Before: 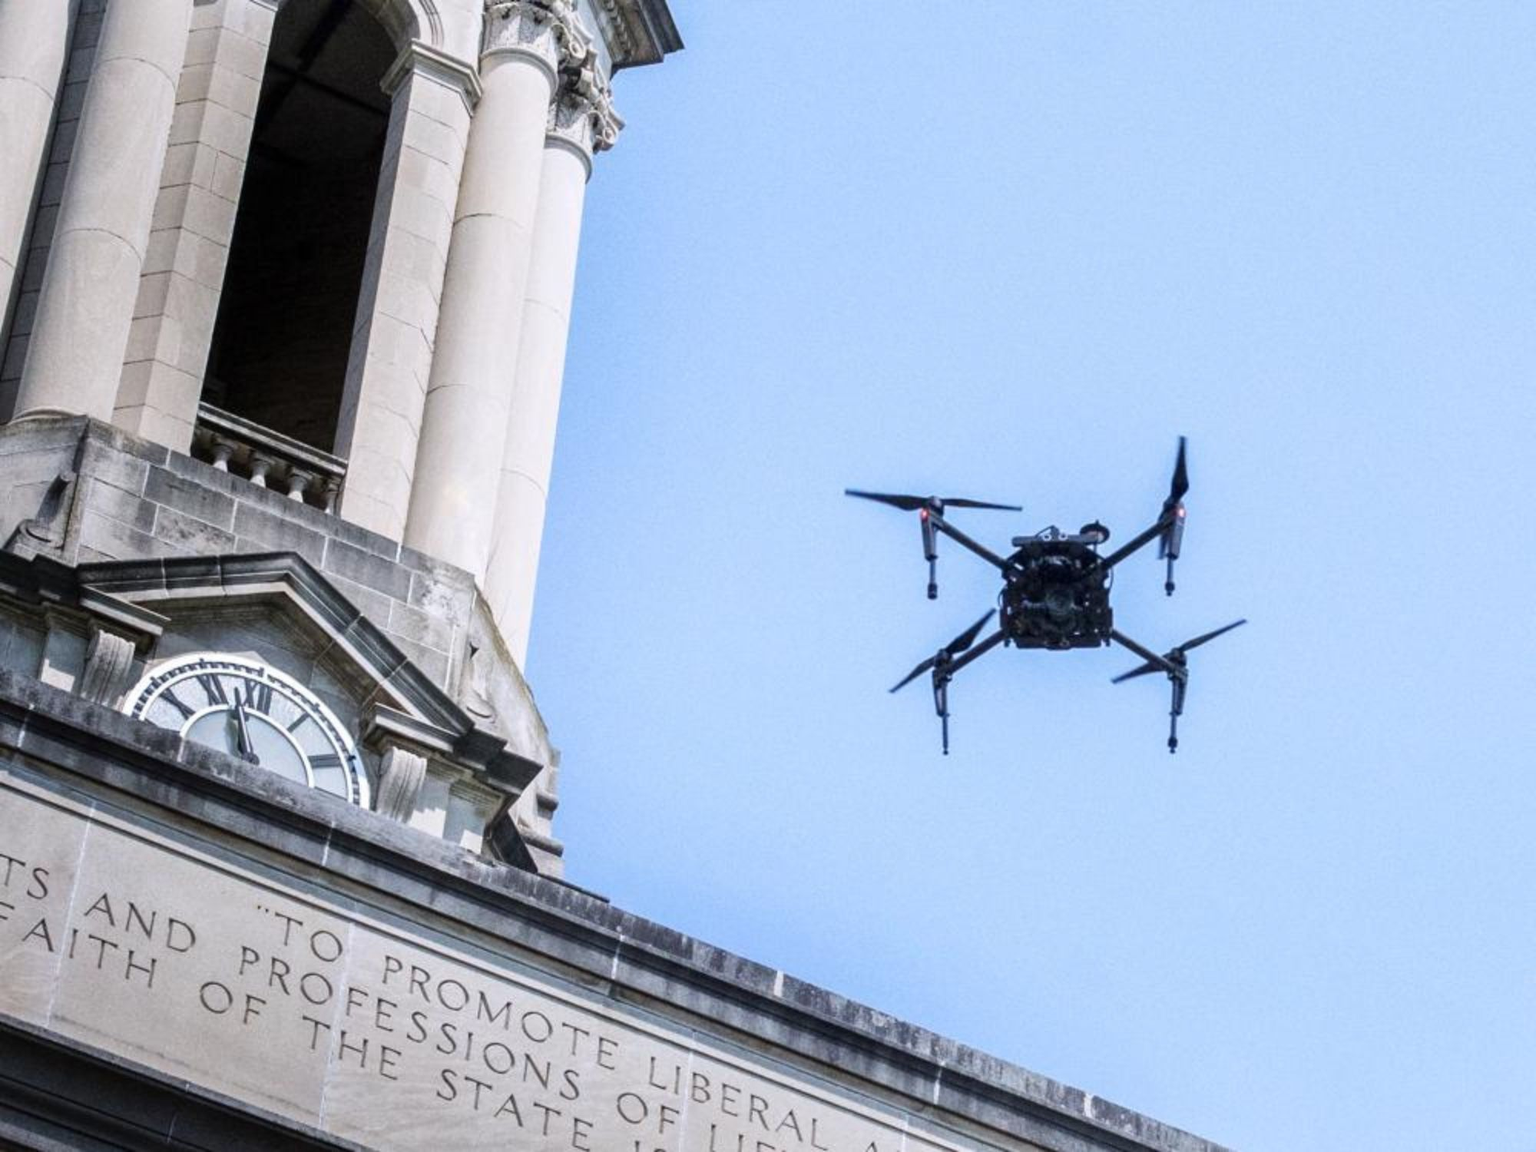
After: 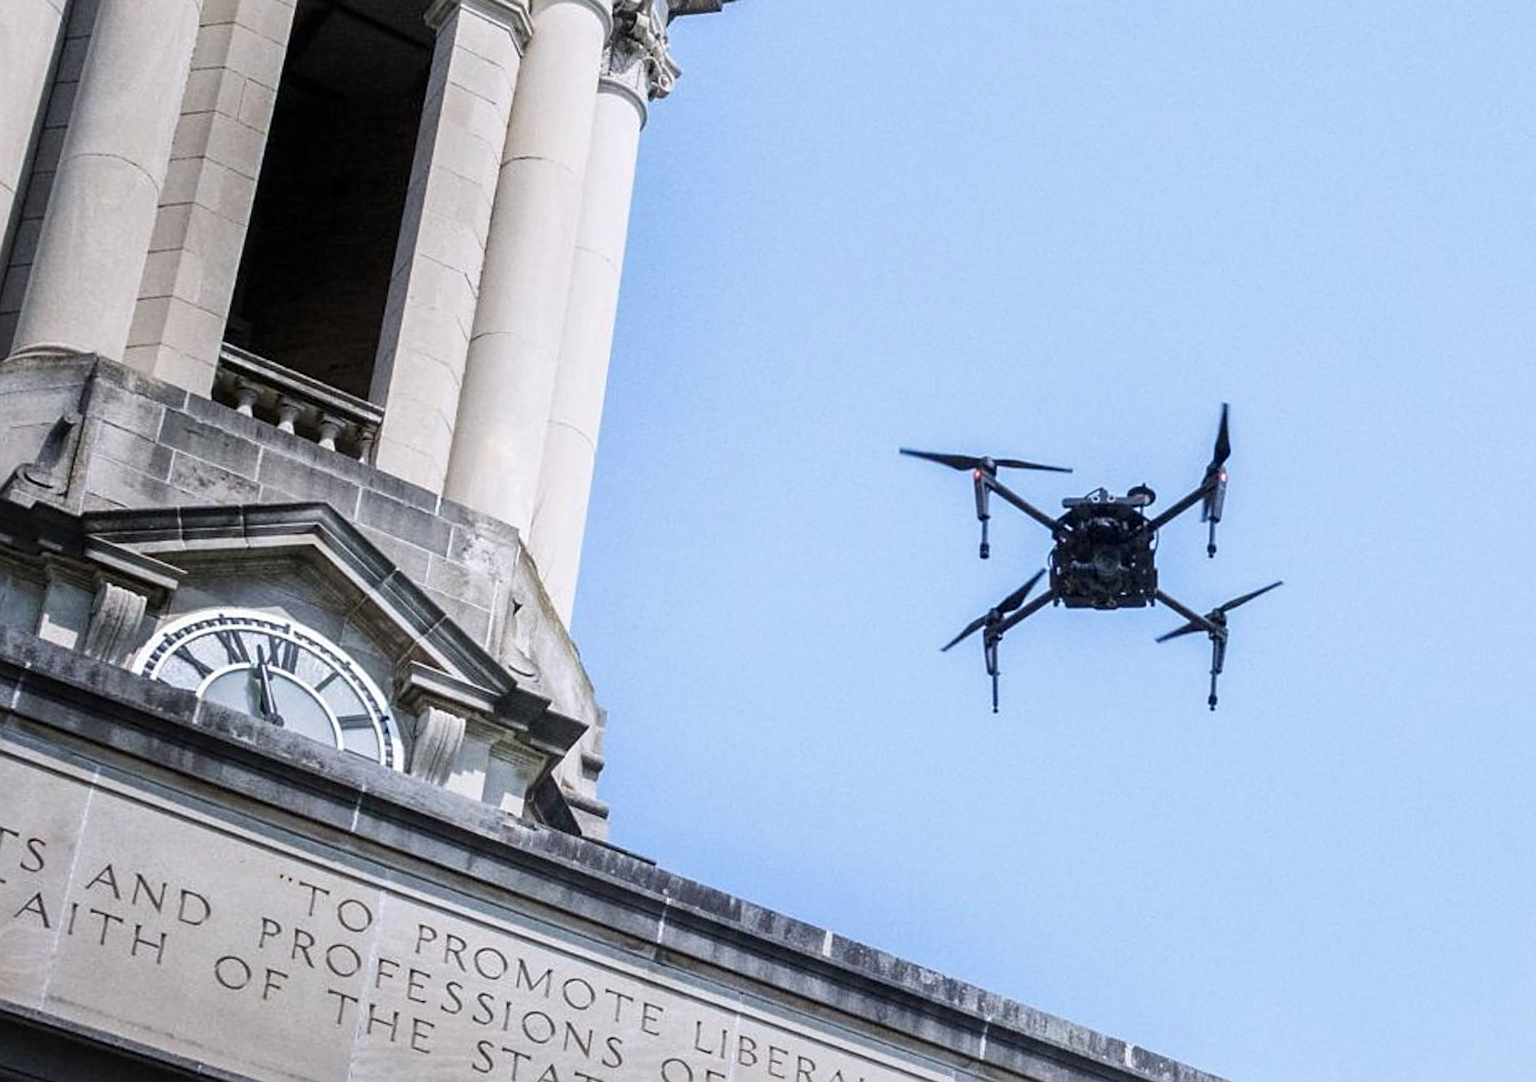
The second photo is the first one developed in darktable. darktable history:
tone equalizer: -7 EV 0.18 EV, -6 EV 0.12 EV, -5 EV 0.08 EV, -4 EV 0.04 EV, -2 EV -0.02 EV, -1 EV -0.04 EV, +0 EV -0.06 EV, luminance estimator HSV value / RGB max
contrast brightness saturation: saturation -0.05
rotate and perspective: rotation 0.679°, lens shift (horizontal) 0.136, crop left 0.009, crop right 0.991, crop top 0.078, crop bottom 0.95
sharpen: on, module defaults
